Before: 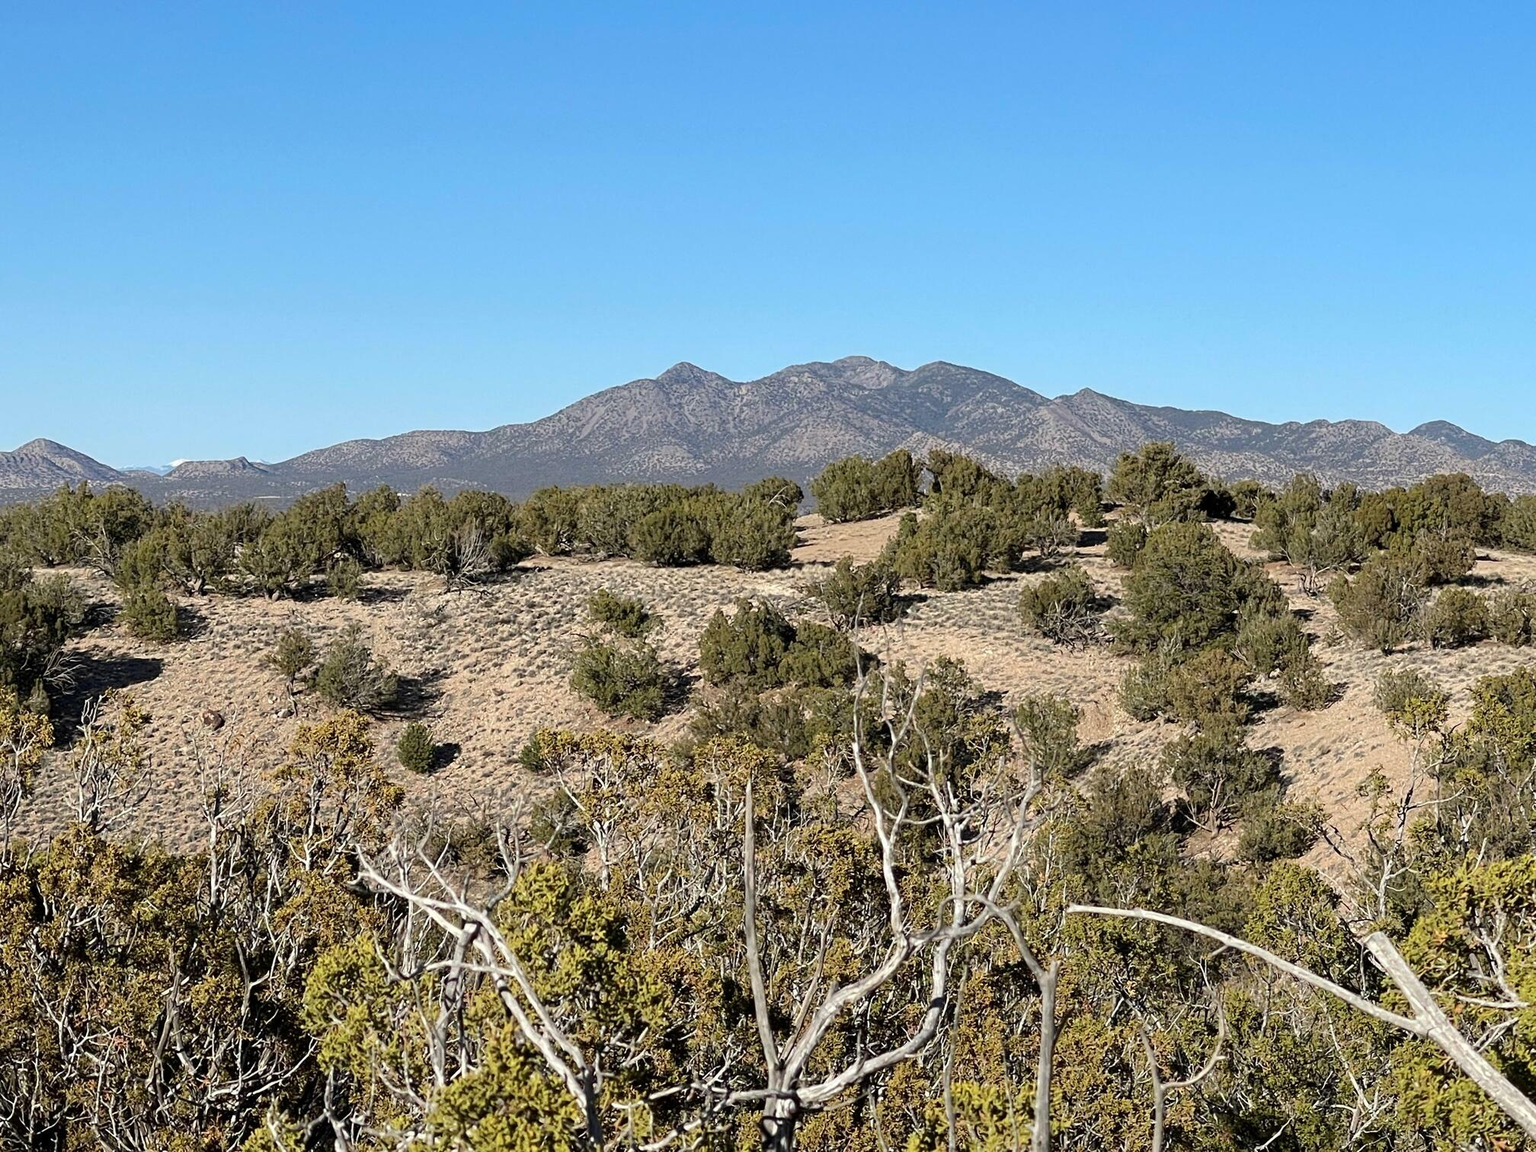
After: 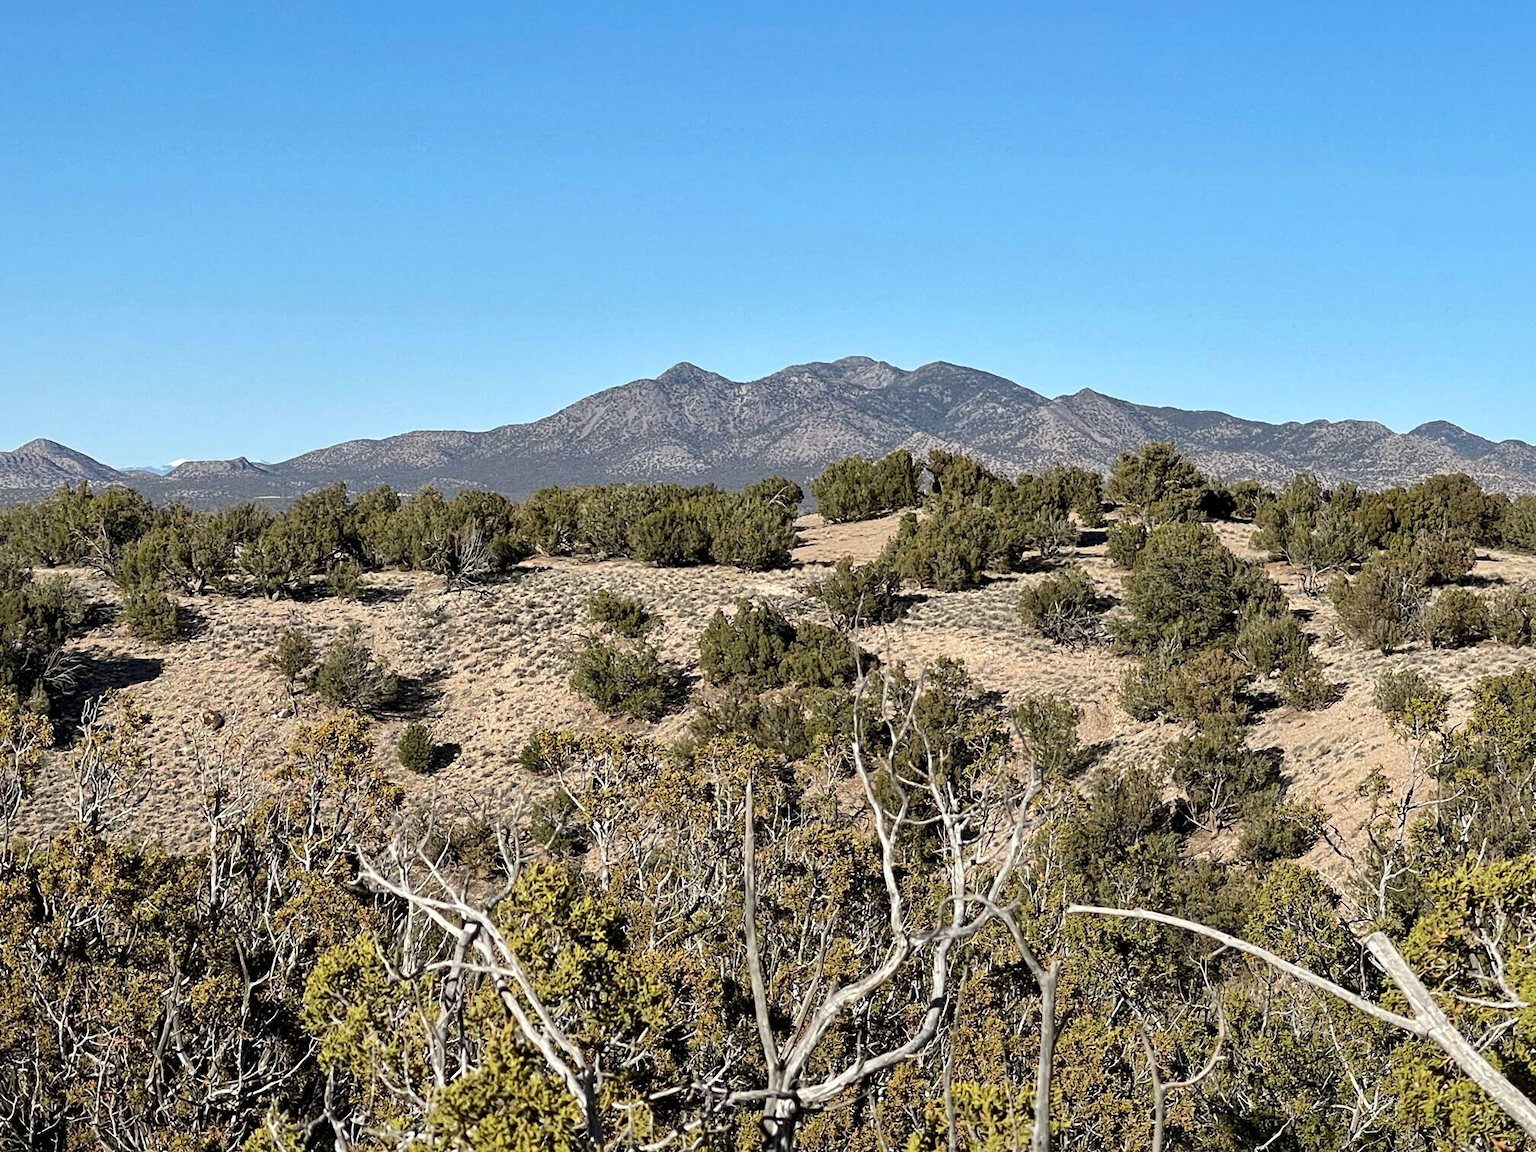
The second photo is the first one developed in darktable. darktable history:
local contrast: mode bilateral grid, contrast 21, coarseness 50, detail 150%, midtone range 0.2
